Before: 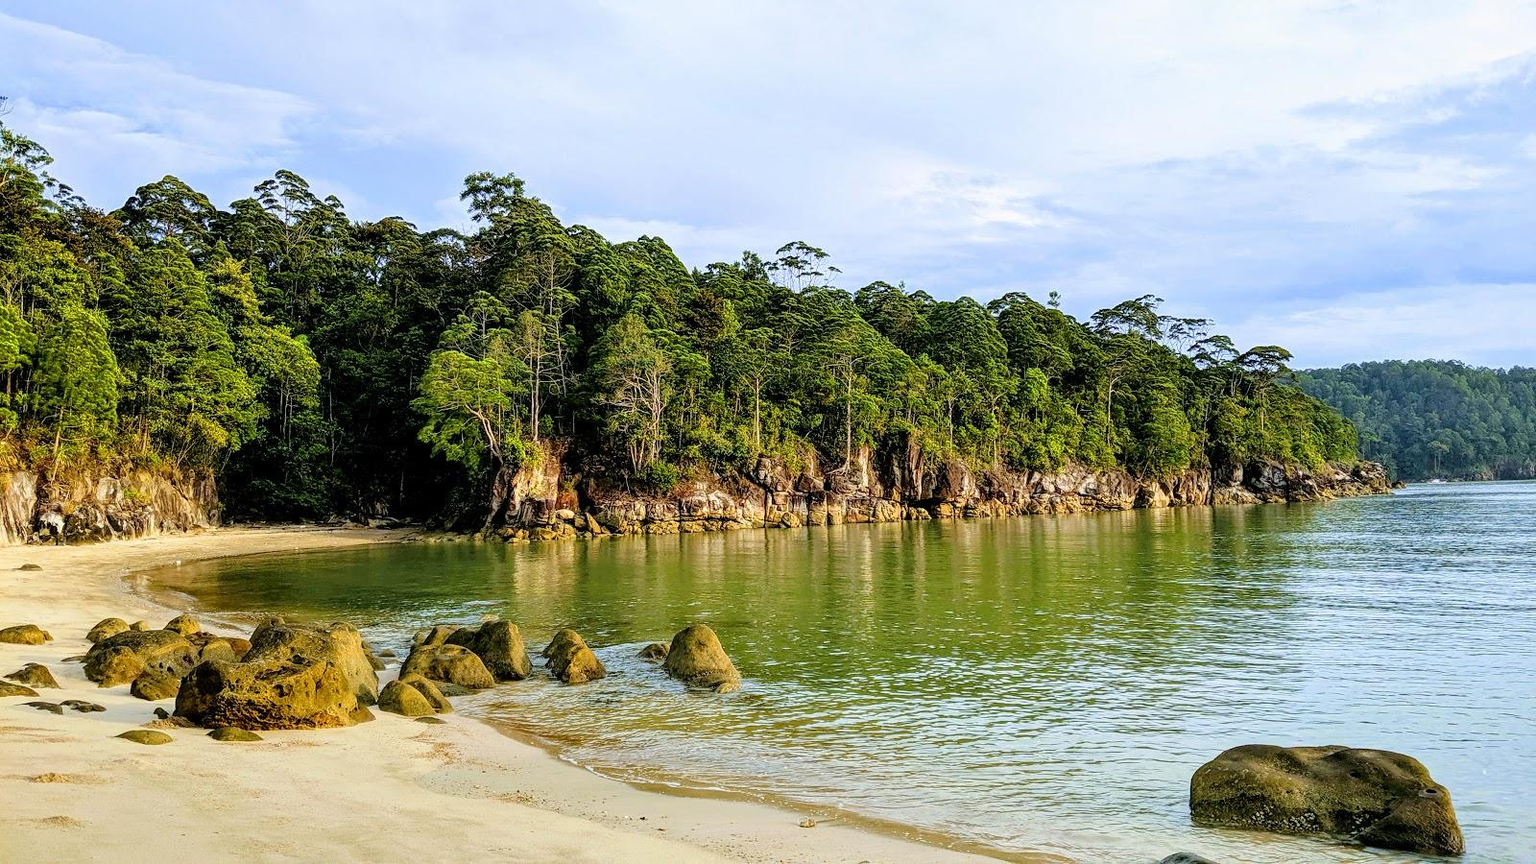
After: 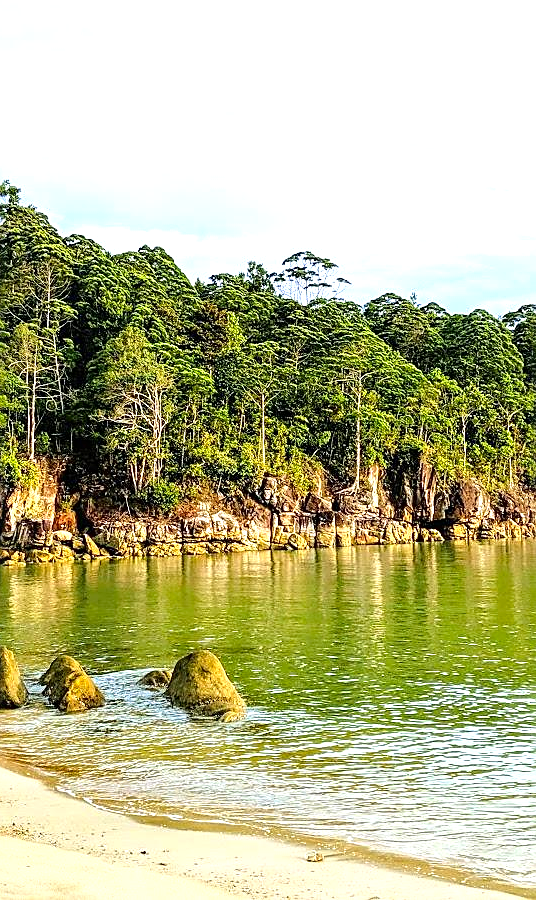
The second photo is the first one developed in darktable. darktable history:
sharpen: on, module defaults
crop: left 32.93%, right 33.551%
exposure: black level correction 0, exposure 0.704 EV, compensate highlight preservation false
contrast brightness saturation: saturation 0.13
